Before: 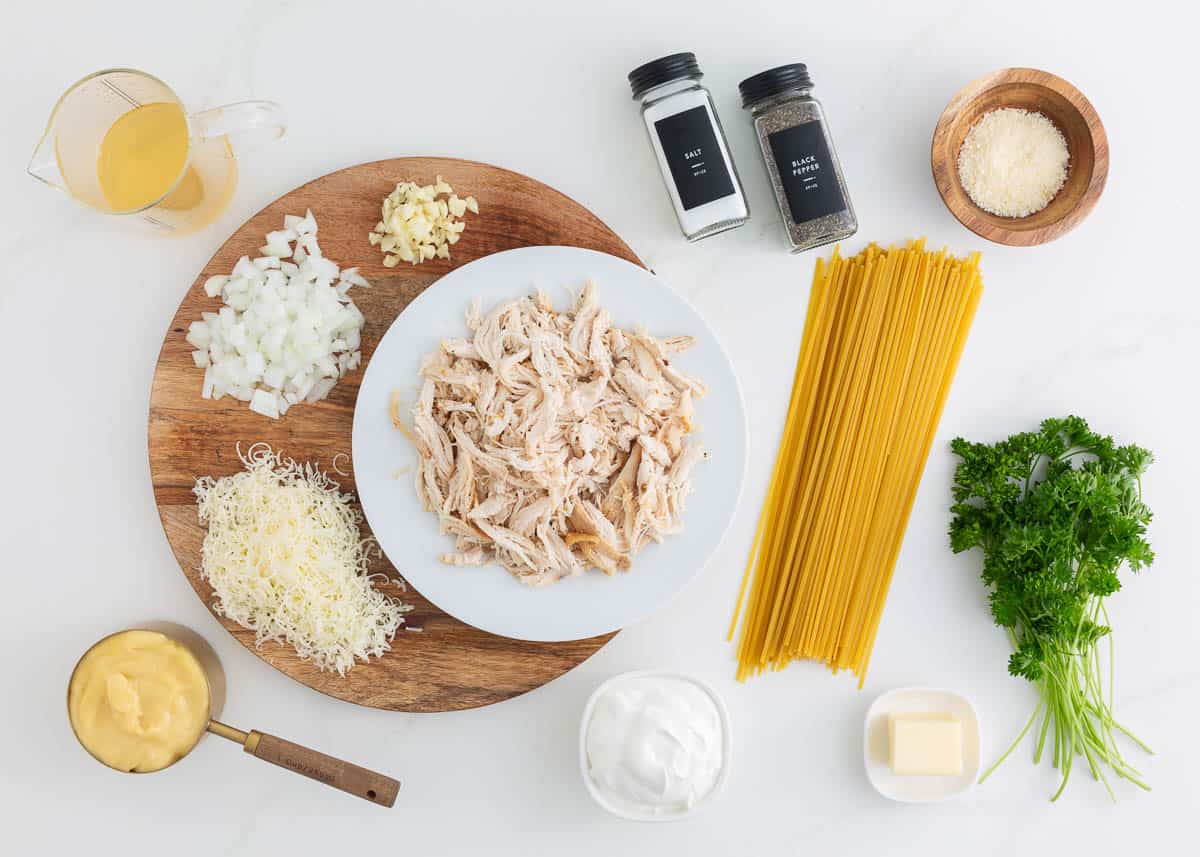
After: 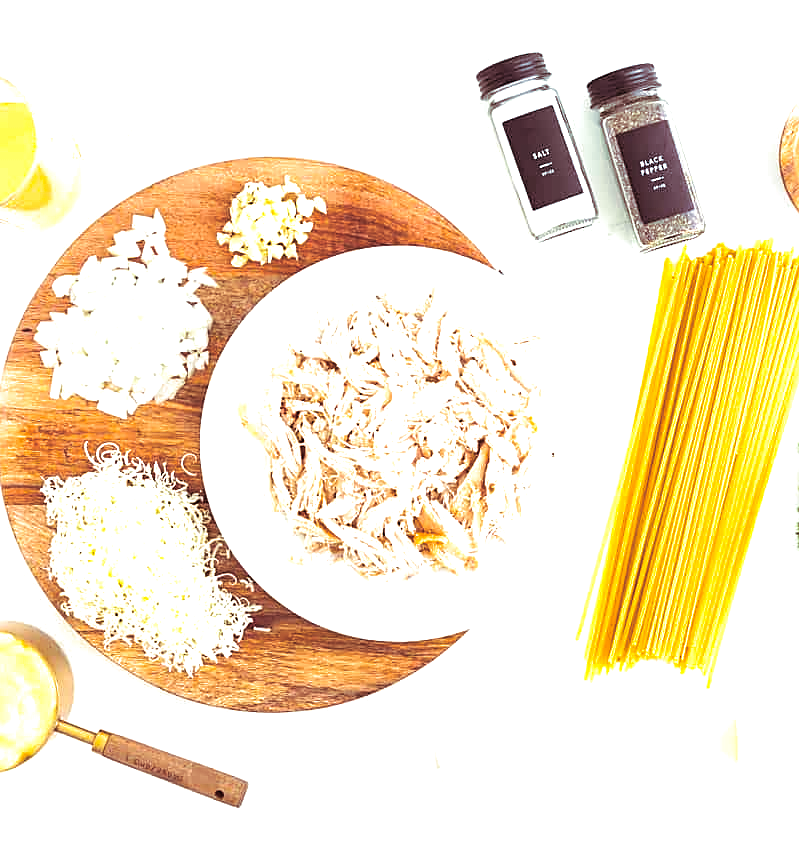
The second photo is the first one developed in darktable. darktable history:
exposure: black level correction 0.001, exposure 1.129 EV, compensate exposure bias true, compensate highlight preservation false
split-toning: shadows › hue 360°
sharpen: on, module defaults
color balance rgb: perceptual saturation grading › global saturation 25%, global vibrance 20%
crop and rotate: left 12.673%, right 20.66%
